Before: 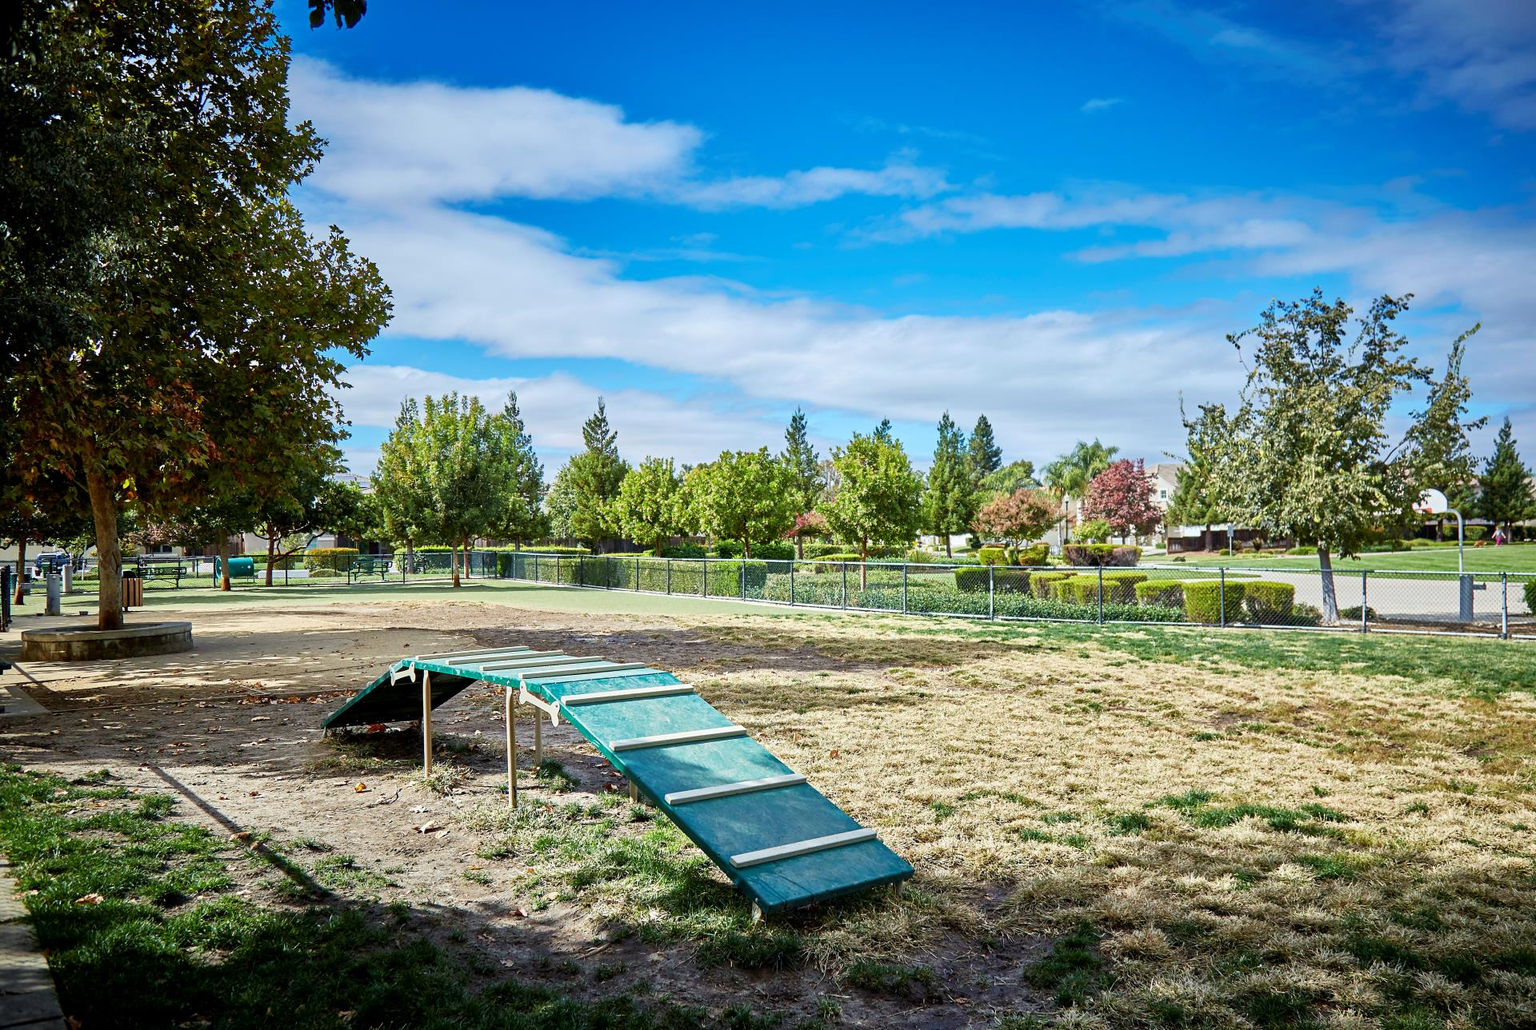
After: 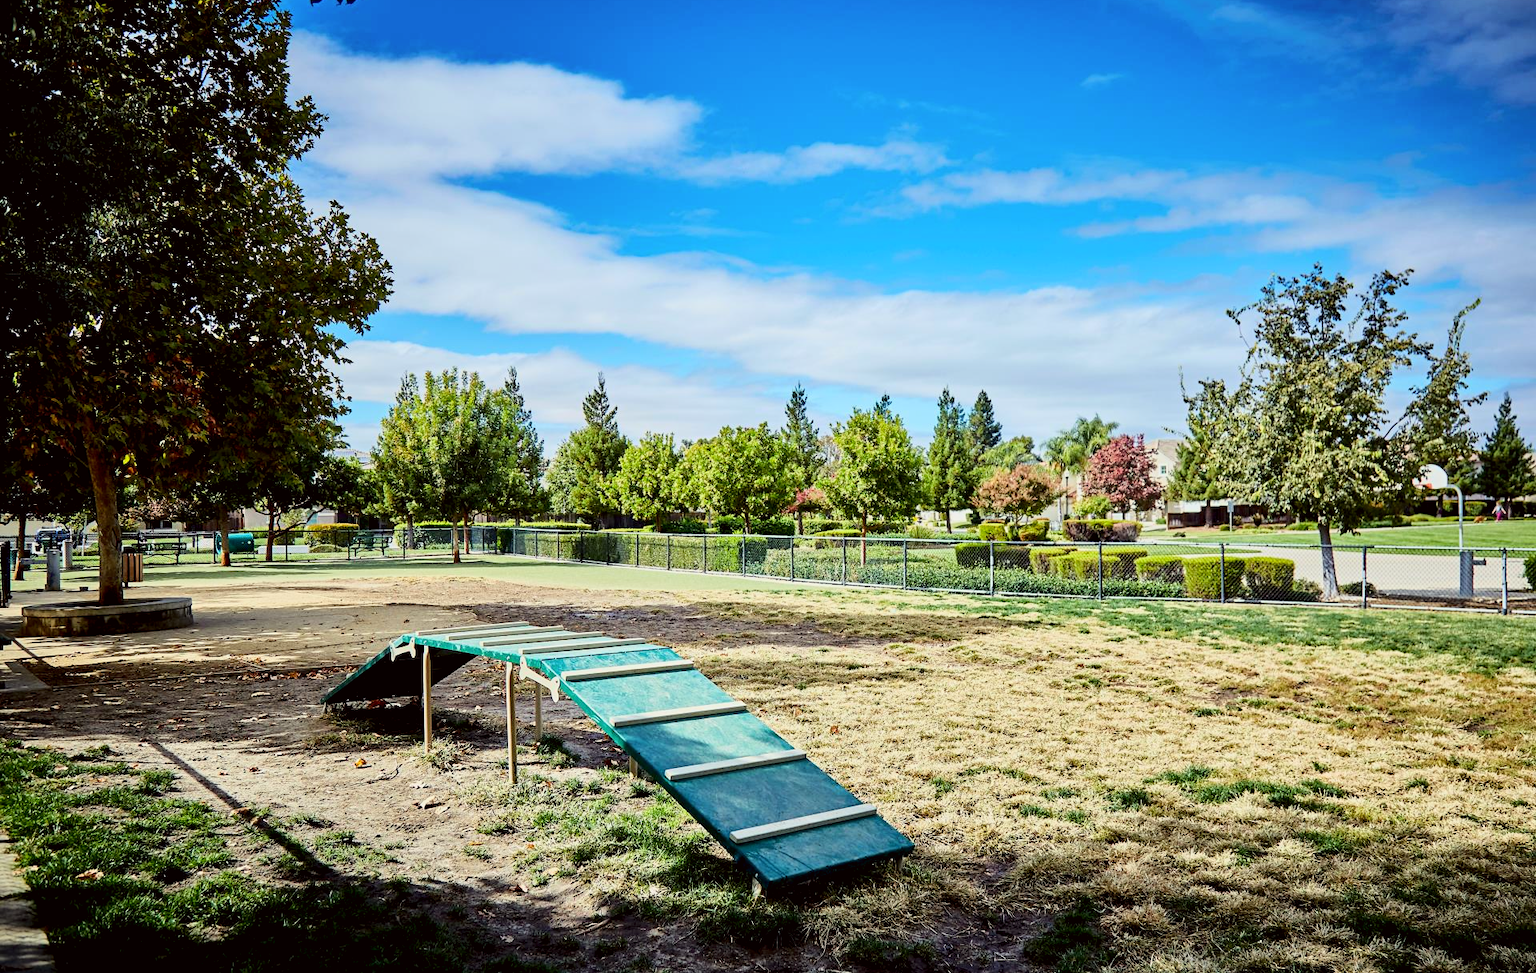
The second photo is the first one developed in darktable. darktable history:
exposure: black level correction 0.009, exposure -0.637 EV, compensate highlight preservation false
base curve: curves: ch0 [(0, 0) (0.028, 0.03) (0.121, 0.232) (0.46, 0.748) (0.859, 0.968) (1, 1)]
crop and rotate: top 2.479%, bottom 3.018%
color correction: highlights a* -0.95, highlights b* 4.5, shadows a* 3.55
